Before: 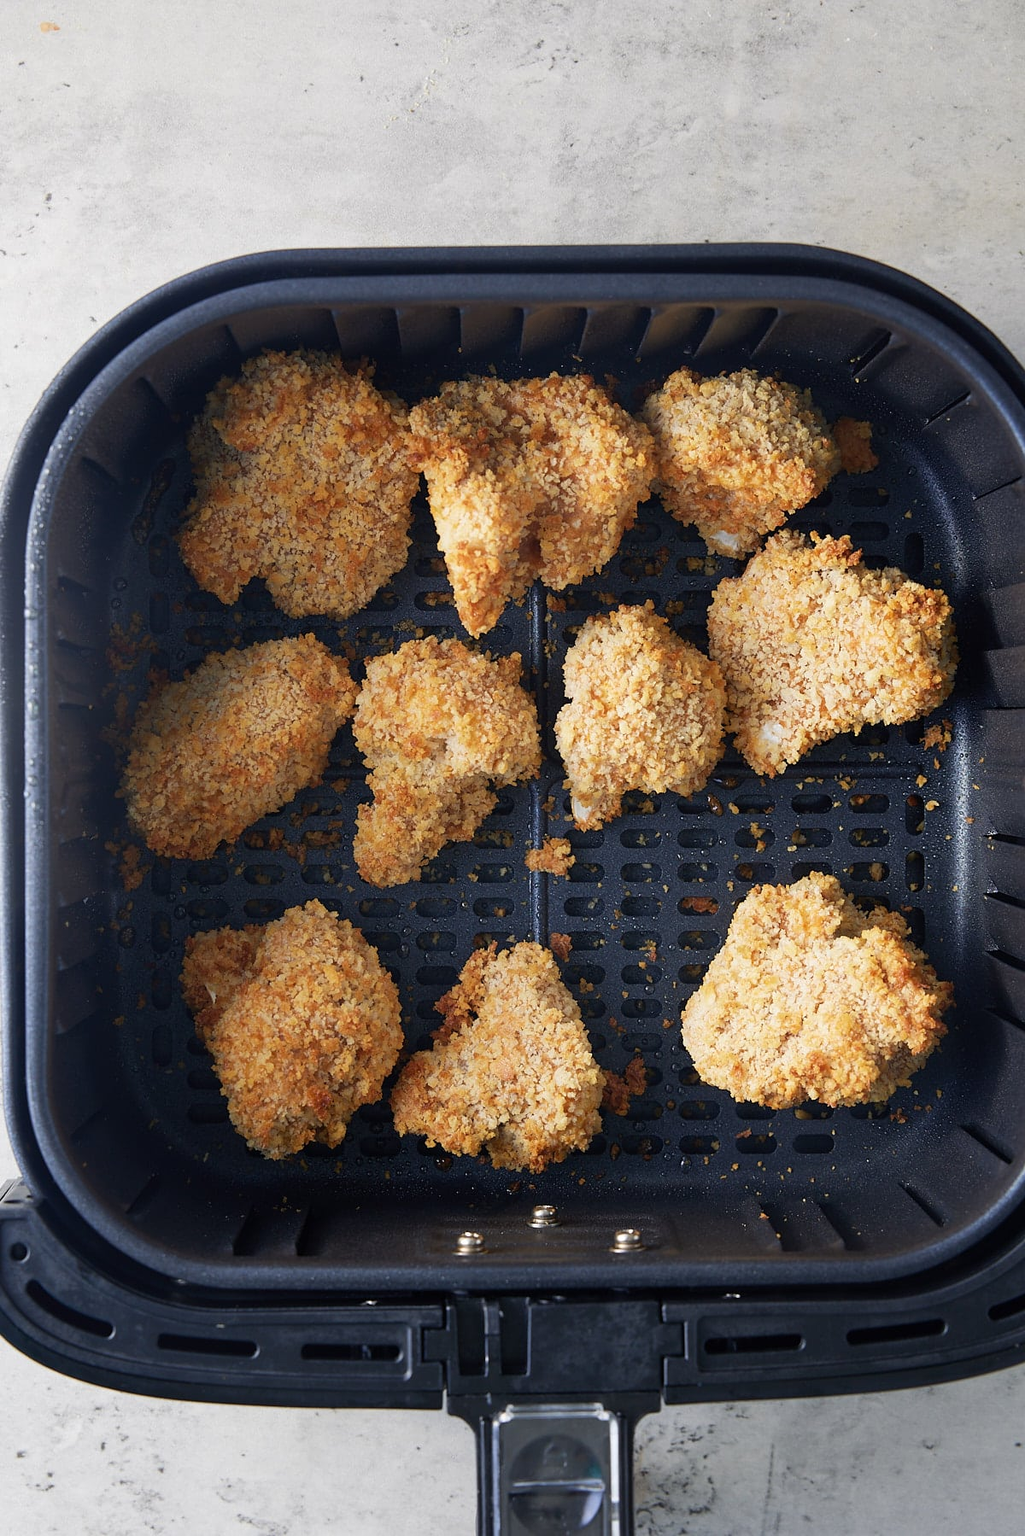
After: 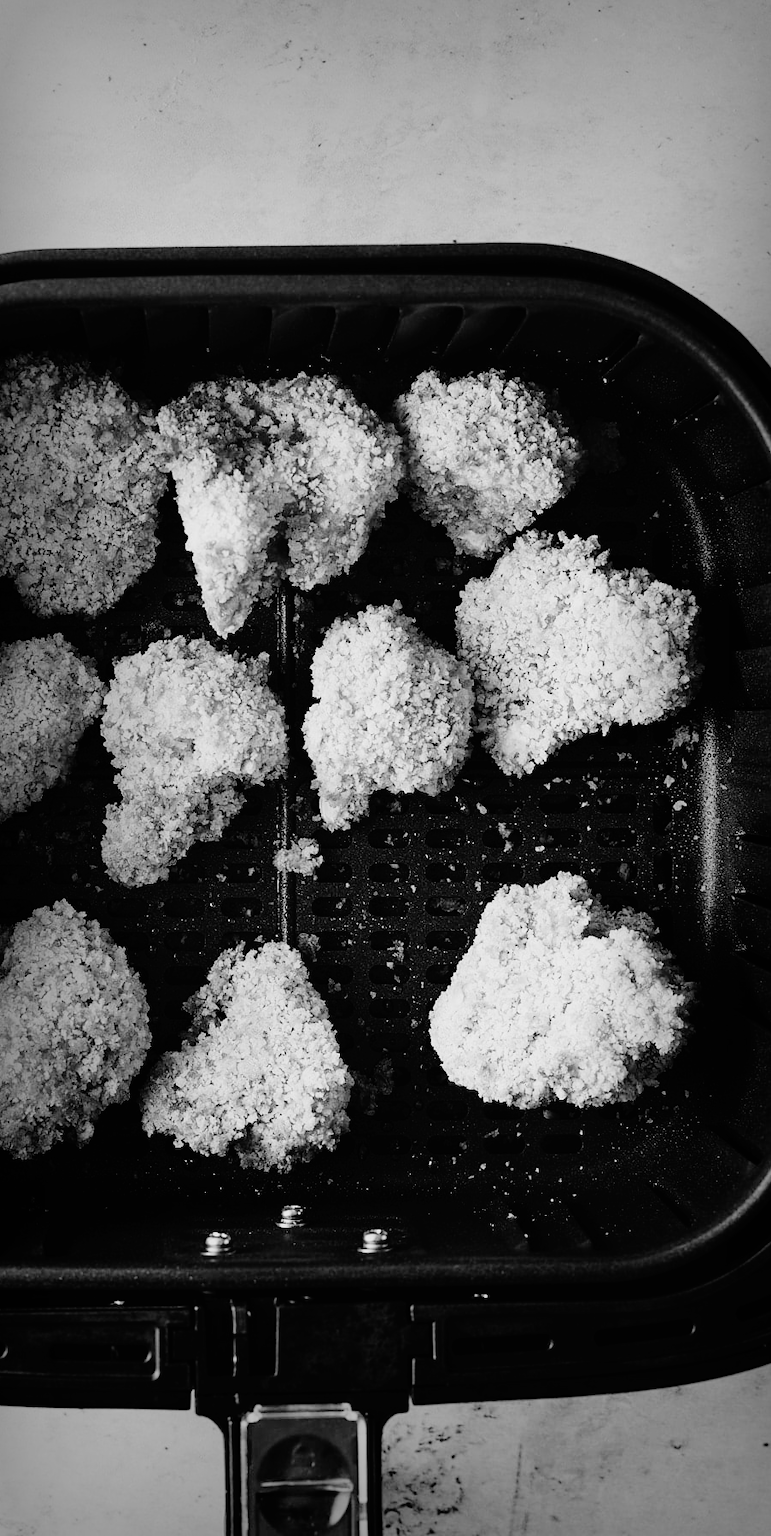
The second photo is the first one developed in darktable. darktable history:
vignetting: fall-off start 53.2%, brightness -0.594, saturation 0, automatic ratio true, width/height ratio 1.313, shape 0.22, unbound false
filmic rgb: black relative exposure -5 EV, white relative exposure 3.5 EV, hardness 3.19, contrast 1.4, highlights saturation mix -50%
tone curve: curves: ch0 [(0, 0) (0.003, 0.013) (0.011, 0.016) (0.025, 0.021) (0.044, 0.029) (0.069, 0.039) (0.1, 0.056) (0.136, 0.085) (0.177, 0.14) (0.224, 0.201) (0.277, 0.28) (0.335, 0.372) (0.399, 0.475) (0.468, 0.567) (0.543, 0.643) (0.623, 0.722) (0.709, 0.801) (0.801, 0.859) (0.898, 0.927) (1, 1)], preserve colors none
monochrome: a 16.06, b 15.48, size 1
crop and rotate: left 24.6%
